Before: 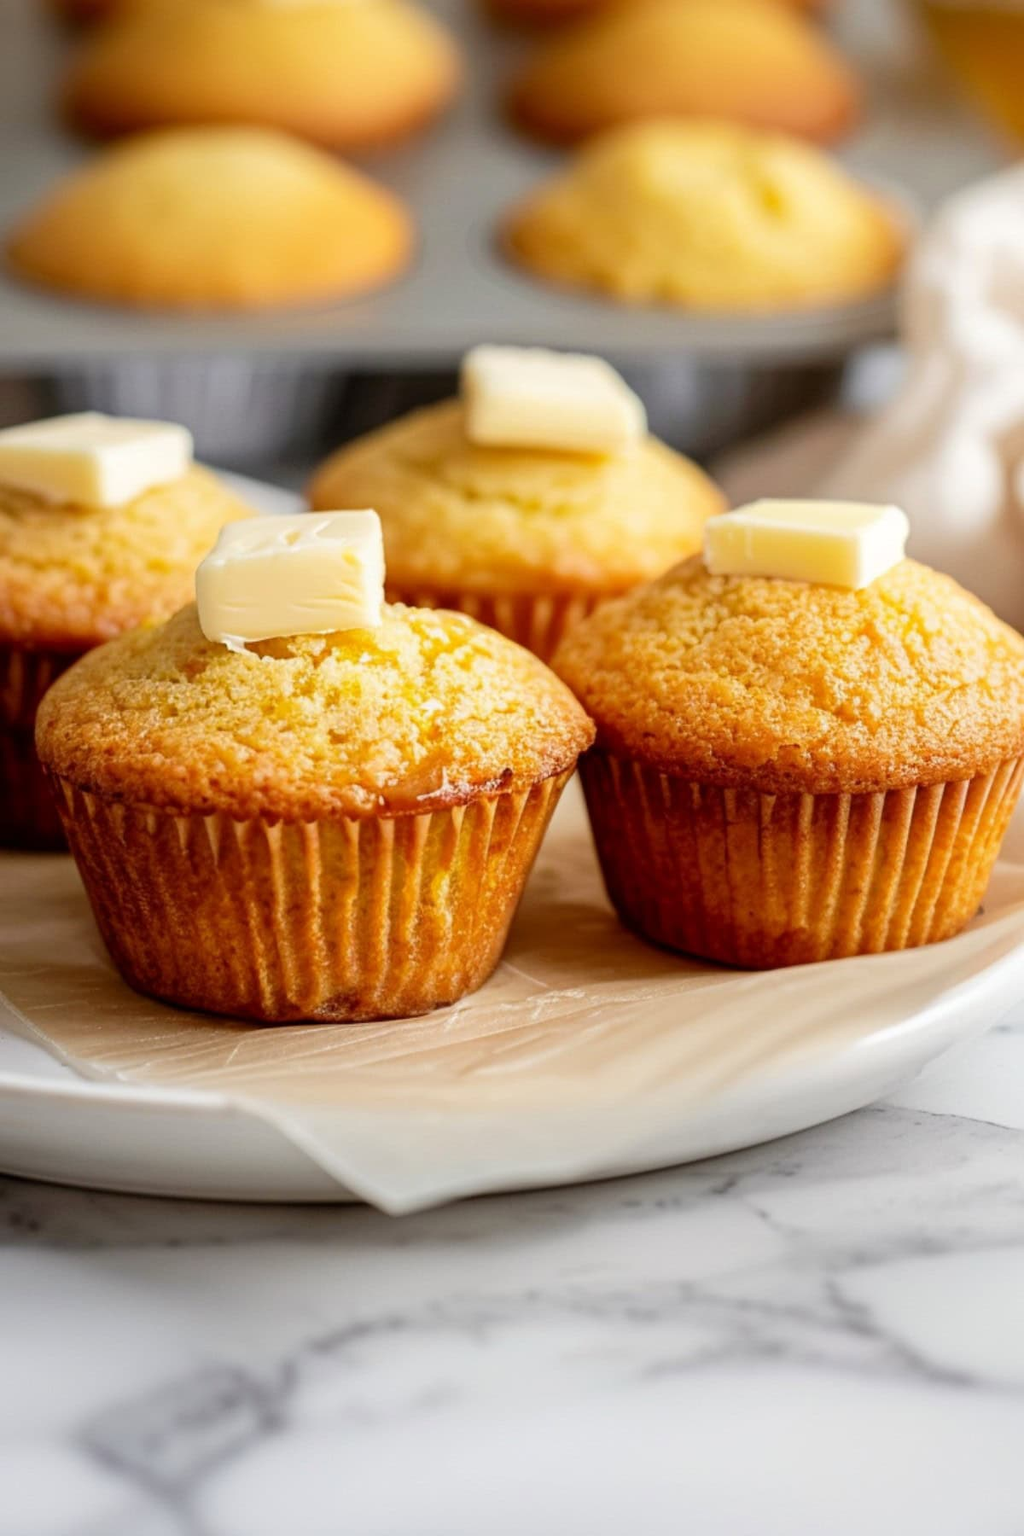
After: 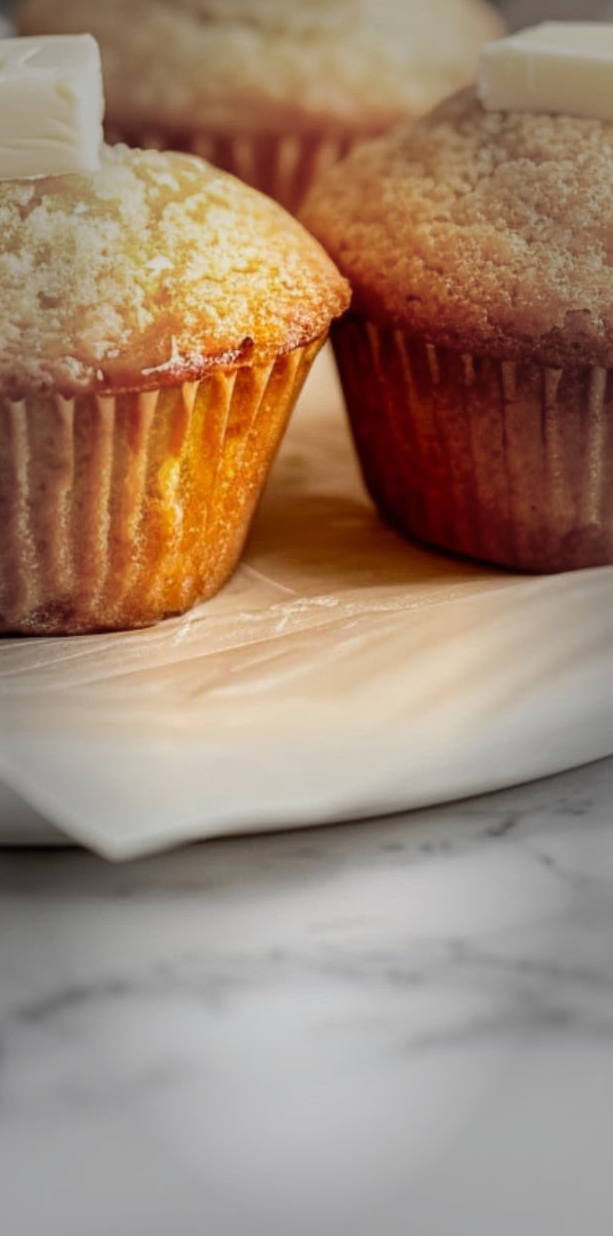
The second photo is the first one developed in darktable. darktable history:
crop and rotate: left 28.979%, top 31.286%, right 19.856%
vignetting: fall-off start 48.47%, automatic ratio true, width/height ratio 1.283
